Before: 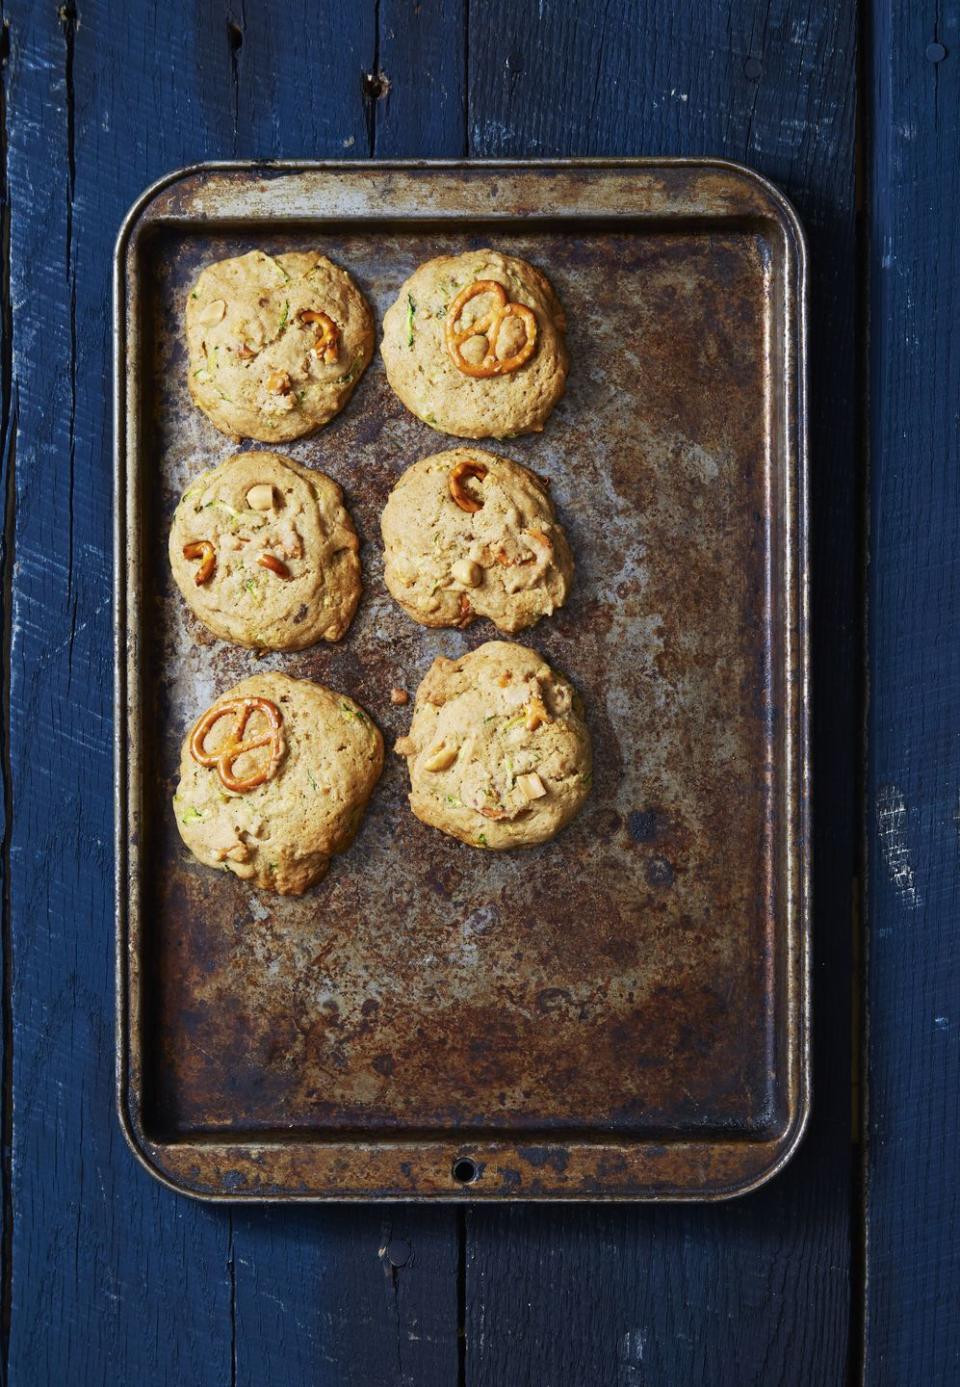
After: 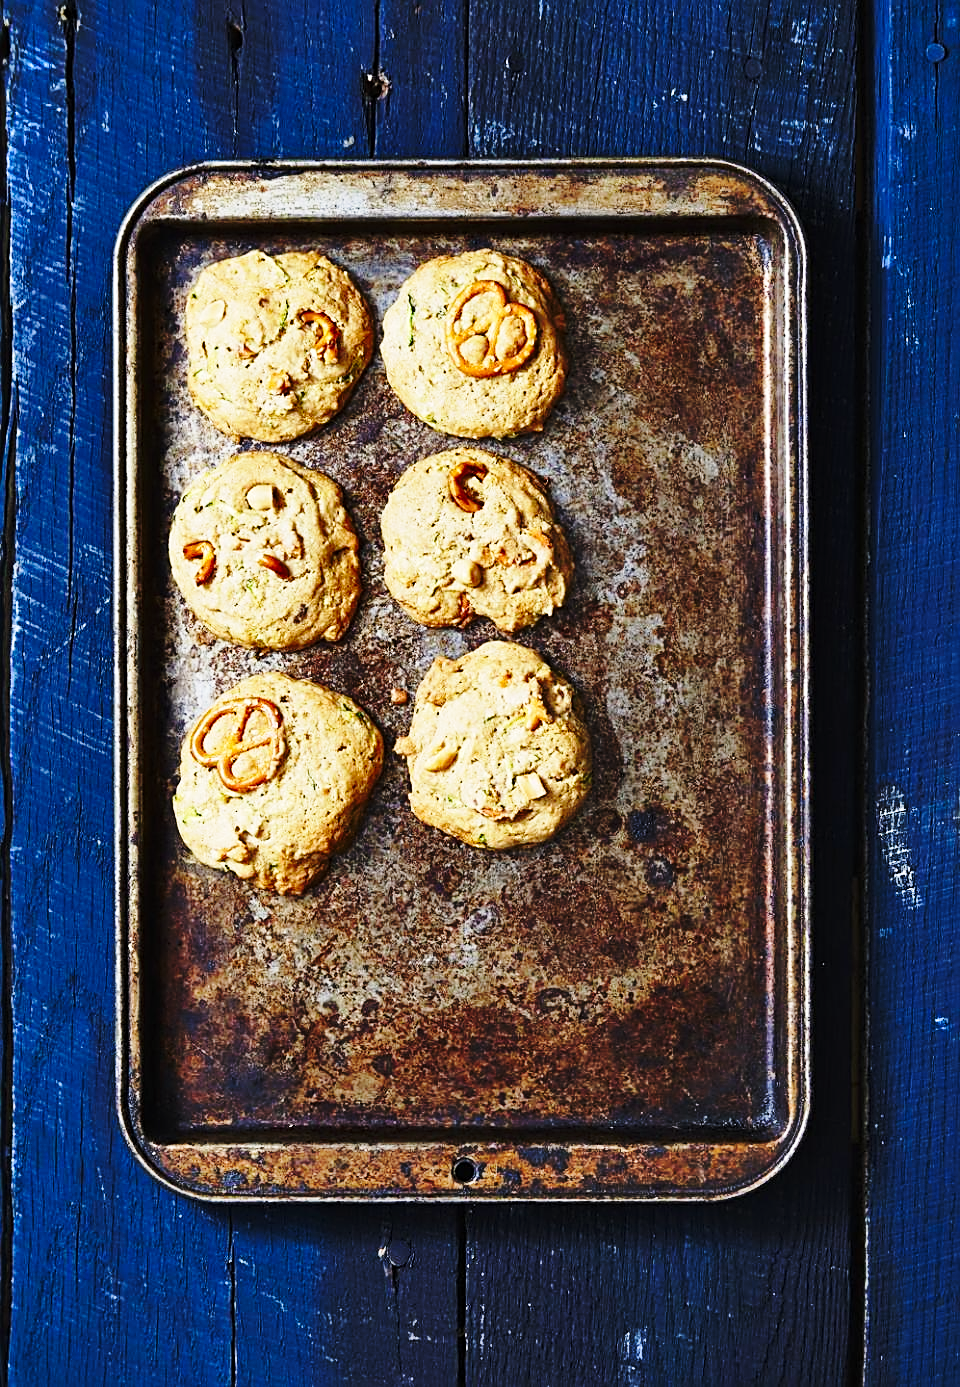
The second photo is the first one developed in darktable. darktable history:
base curve: curves: ch0 [(0, 0) (0.04, 0.03) (0.133, 0.232) (0.448, 0.748) (0.843, 0.968) (1, 1)], preserve colors none
shadows and highlights: radius 108.52, shadows 44.07, highlights -67.8, low approximation 0.01, soften with gaussian
sharpen: amount 0.75
